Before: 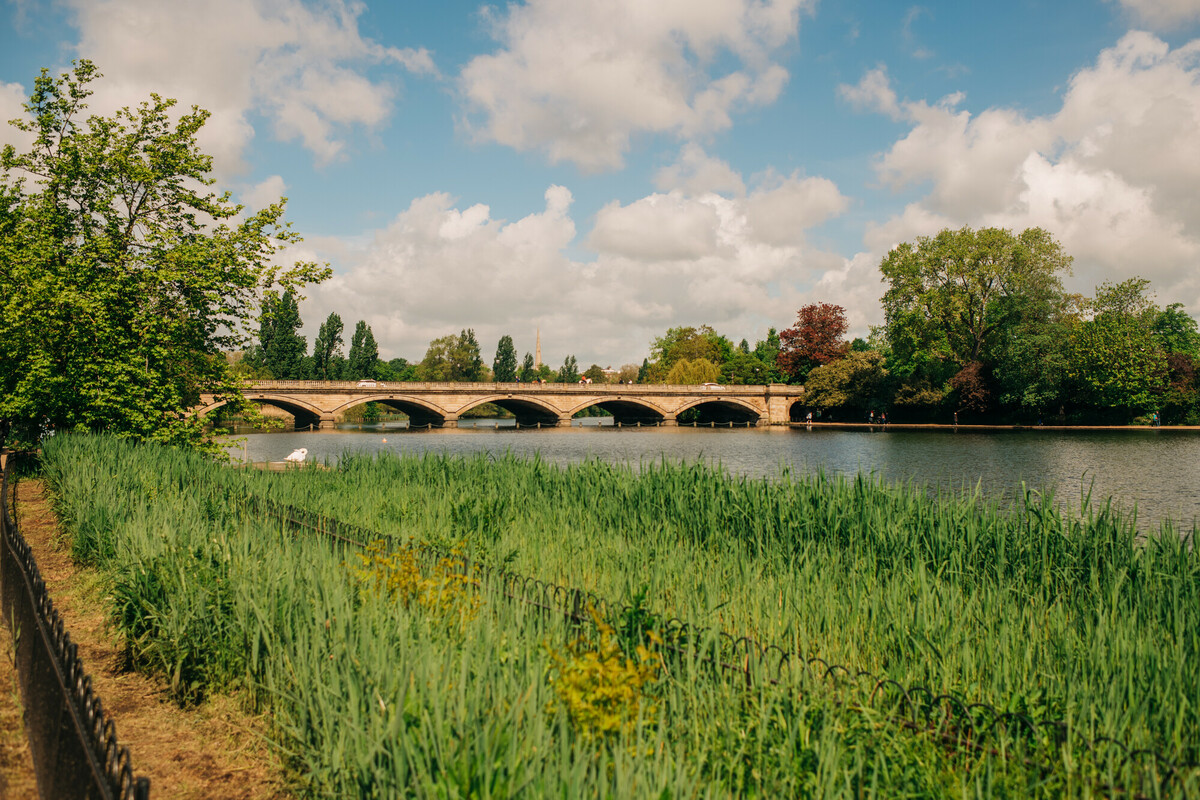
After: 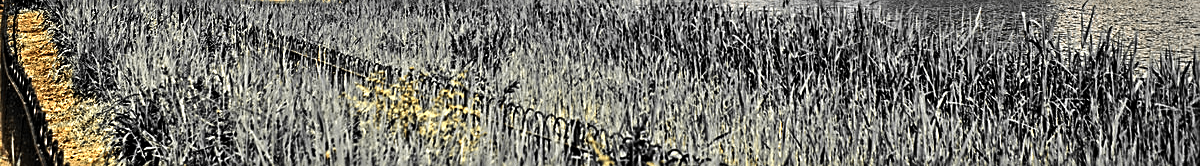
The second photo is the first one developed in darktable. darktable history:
crop and rotate: top 58.759%, bottom 20.421%
contrast equalizer: y [[0.5, 0.542, 0.583, 0.625, 0.667, 0.708], [0.5 ×6], [0.5 ×6], [0 ×6], [0 ×6]]
color balance rgb: linear chroma grading › shadows -8.681%, linear chroma grading › global chroma 9.83%, perceptual saturation grading › global saturation 17.218%, perceptual brilliance grading › highlights 17.78%, perceptual brilliance grading › mid-tones 31.567%, perceptual brilliance grading › shadows -31.337%, contrast 5.213%
sharpen: on, module defaults
color zones: curves: ch0 [(0, 0.447) (0.184, 0.543) (0.323, 0.476) (0.429, 0.445) (0.571, 0.443) (0.714, 0.451) (0.857, 0.452) (1, 0.447)]; ch1 [(0, 0.464) (0.176, 0.46) (0.287, 0.177) (0.429, 0.002) (0.571, 0) (0.714, 0) (0.857, 0) (1, 0.464)], mix 32.68%
